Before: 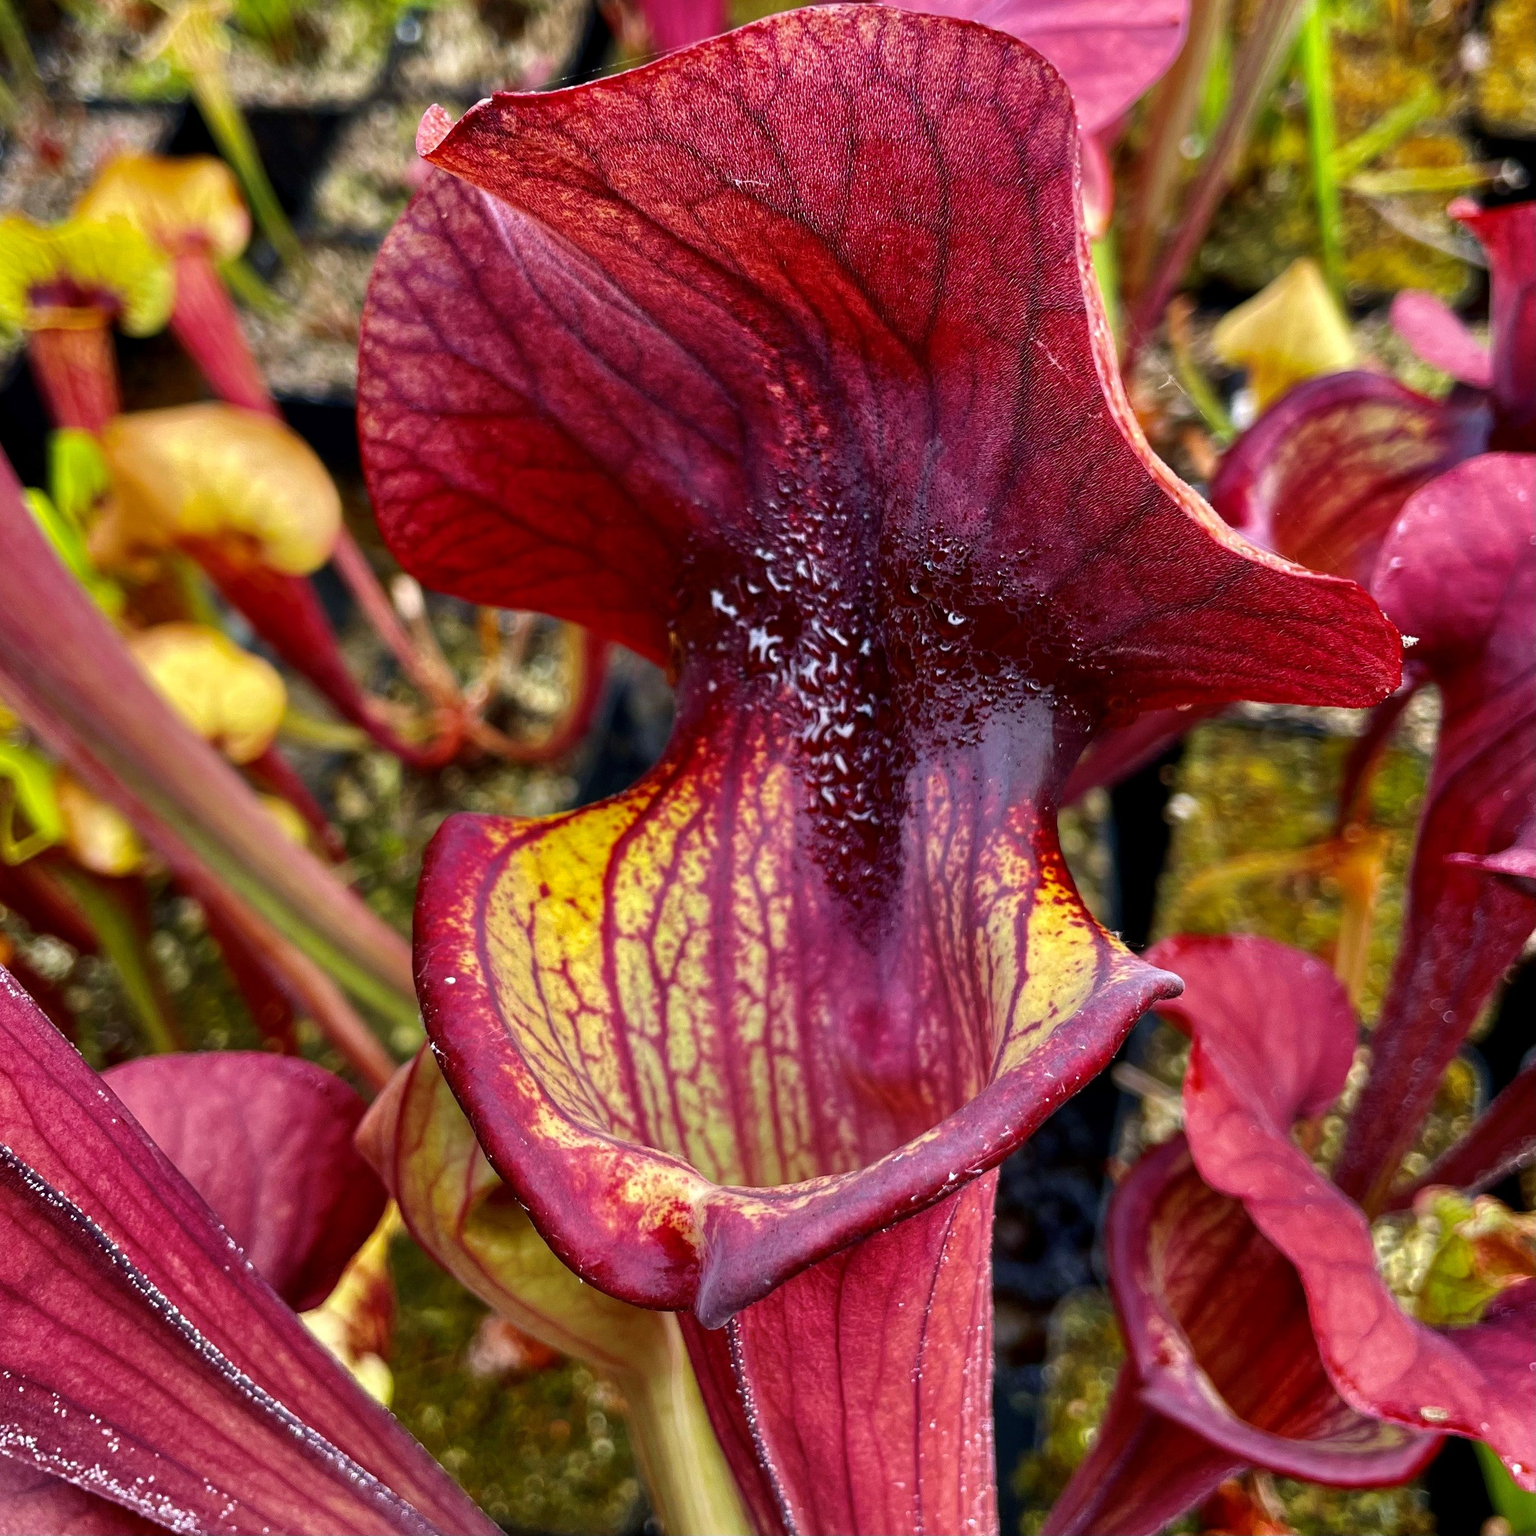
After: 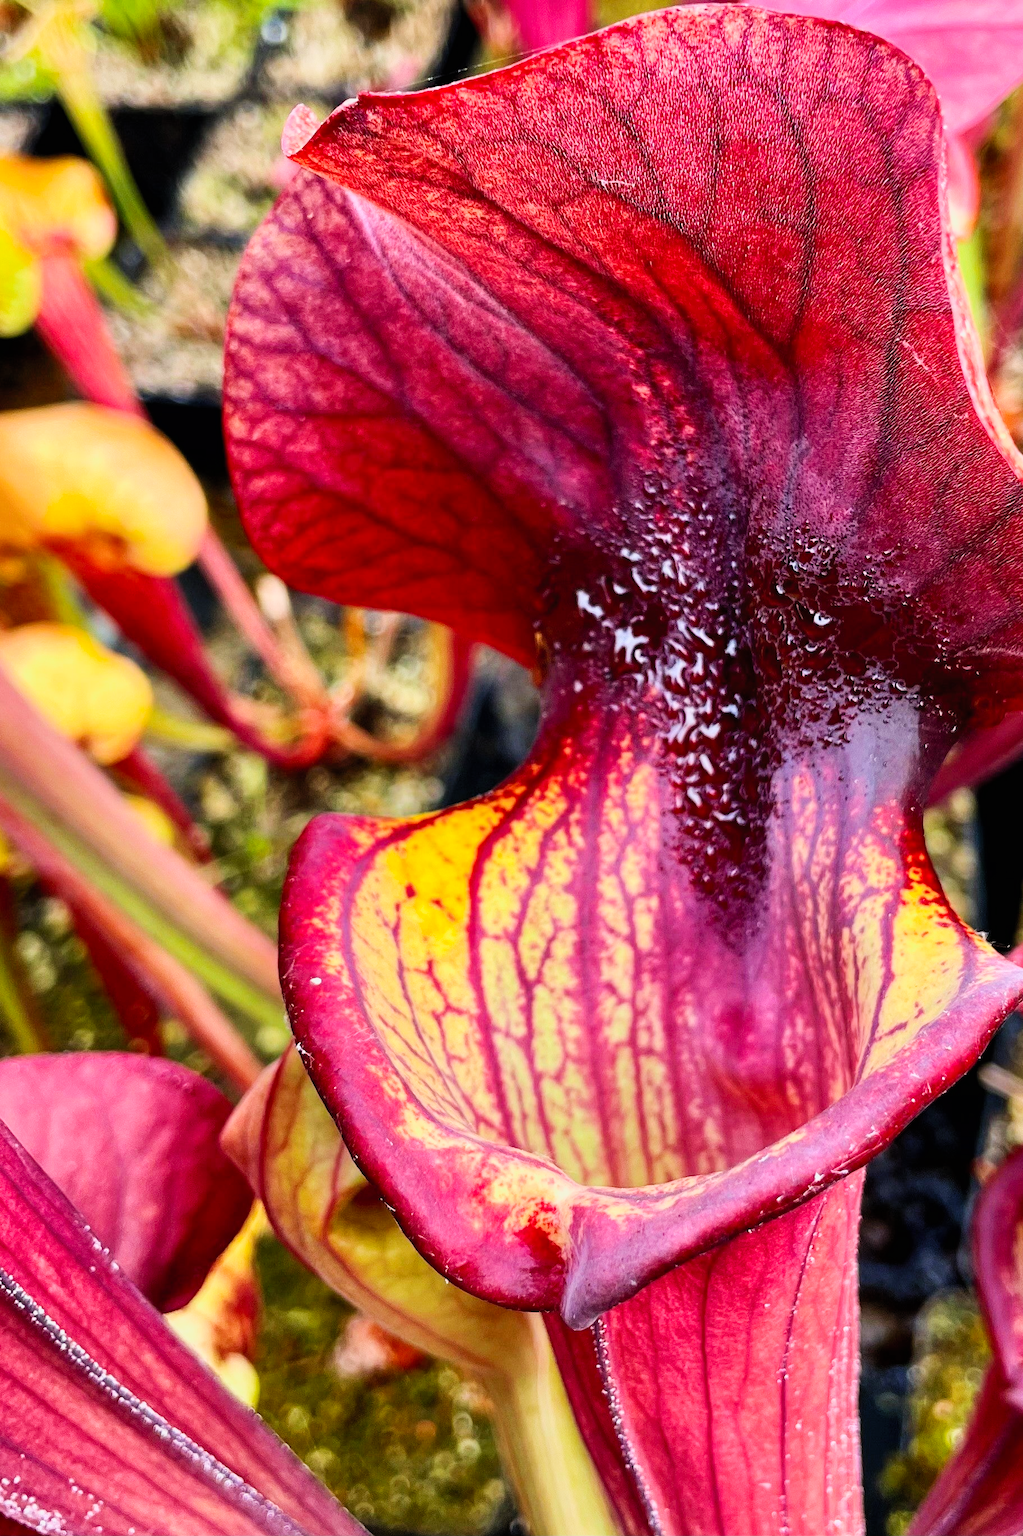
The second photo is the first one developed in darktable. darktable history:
exposure: exposure 0.559 EV, compensate highlight preservation false
contrast brightness saturation: contrast 0.2, brightness 0.16, saturation 0.22
crop and rotate: left 8.786%, right 24.548%
filmic rgb: black relative exposure -7.65 EV, white relative exposure 4.56 EV, hardness 3.61
